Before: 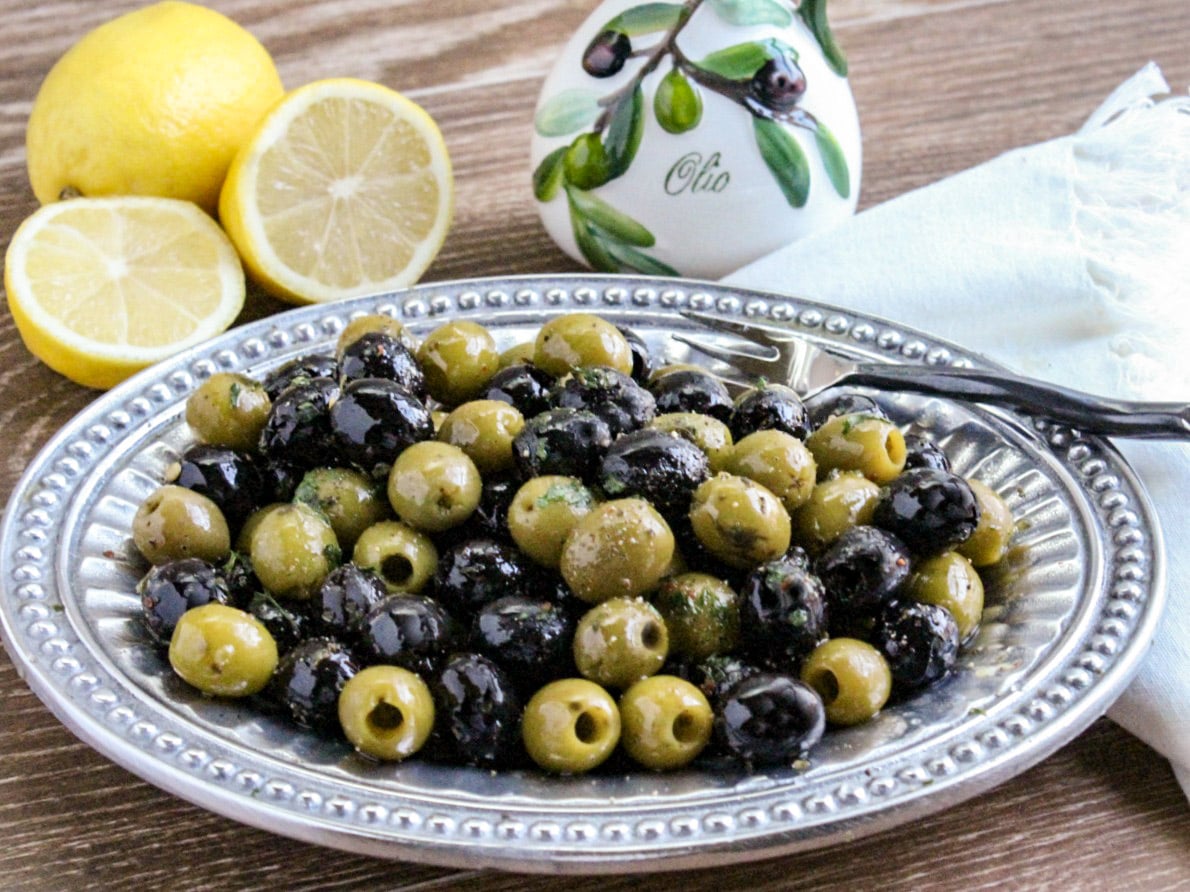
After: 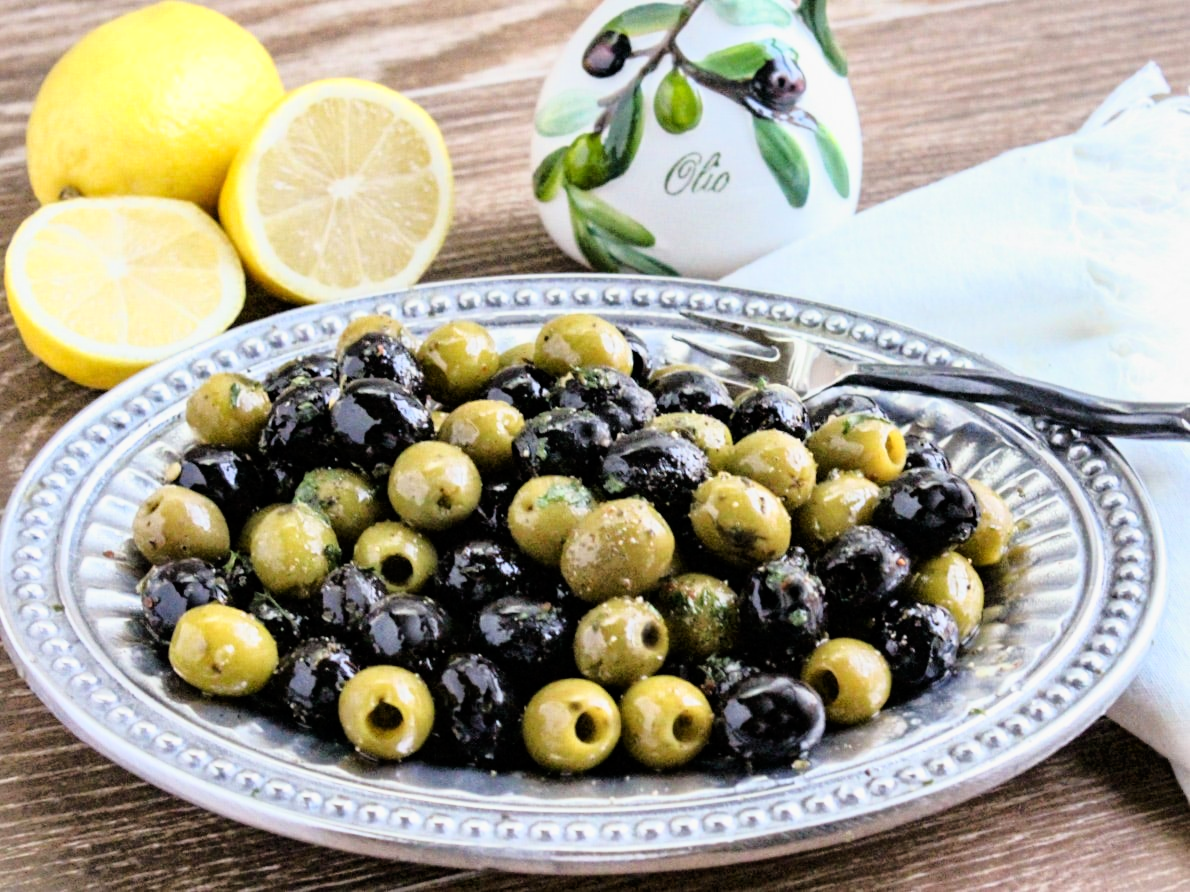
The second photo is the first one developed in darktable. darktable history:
tone curve: curves: ch0 [(0, 0) (0.062, 0.023) (0.168, 0.142) (0.359, 0.44) (0.469, 0.544) (0.634, 0.722) (0.839, 0.909) (0.998, 0.978)]; ch1 [(0, 0) (0.437, 0.453) (0.472, 0.47) (0.502, 0.504) (0.527, 0.546) (0.568, 0.619) (0.608, 0.665) (0.669, 0.748) (0.859, 0.899) (1, 1)]; ch2 [(0, 0) (0.33, 0.301) (0.421, 0.443) (0.473, 0.498) (0.509, 0.5) (0.535, 0.564) (0.575, 0.625) (0.608, 0.676) (1, 1)]
